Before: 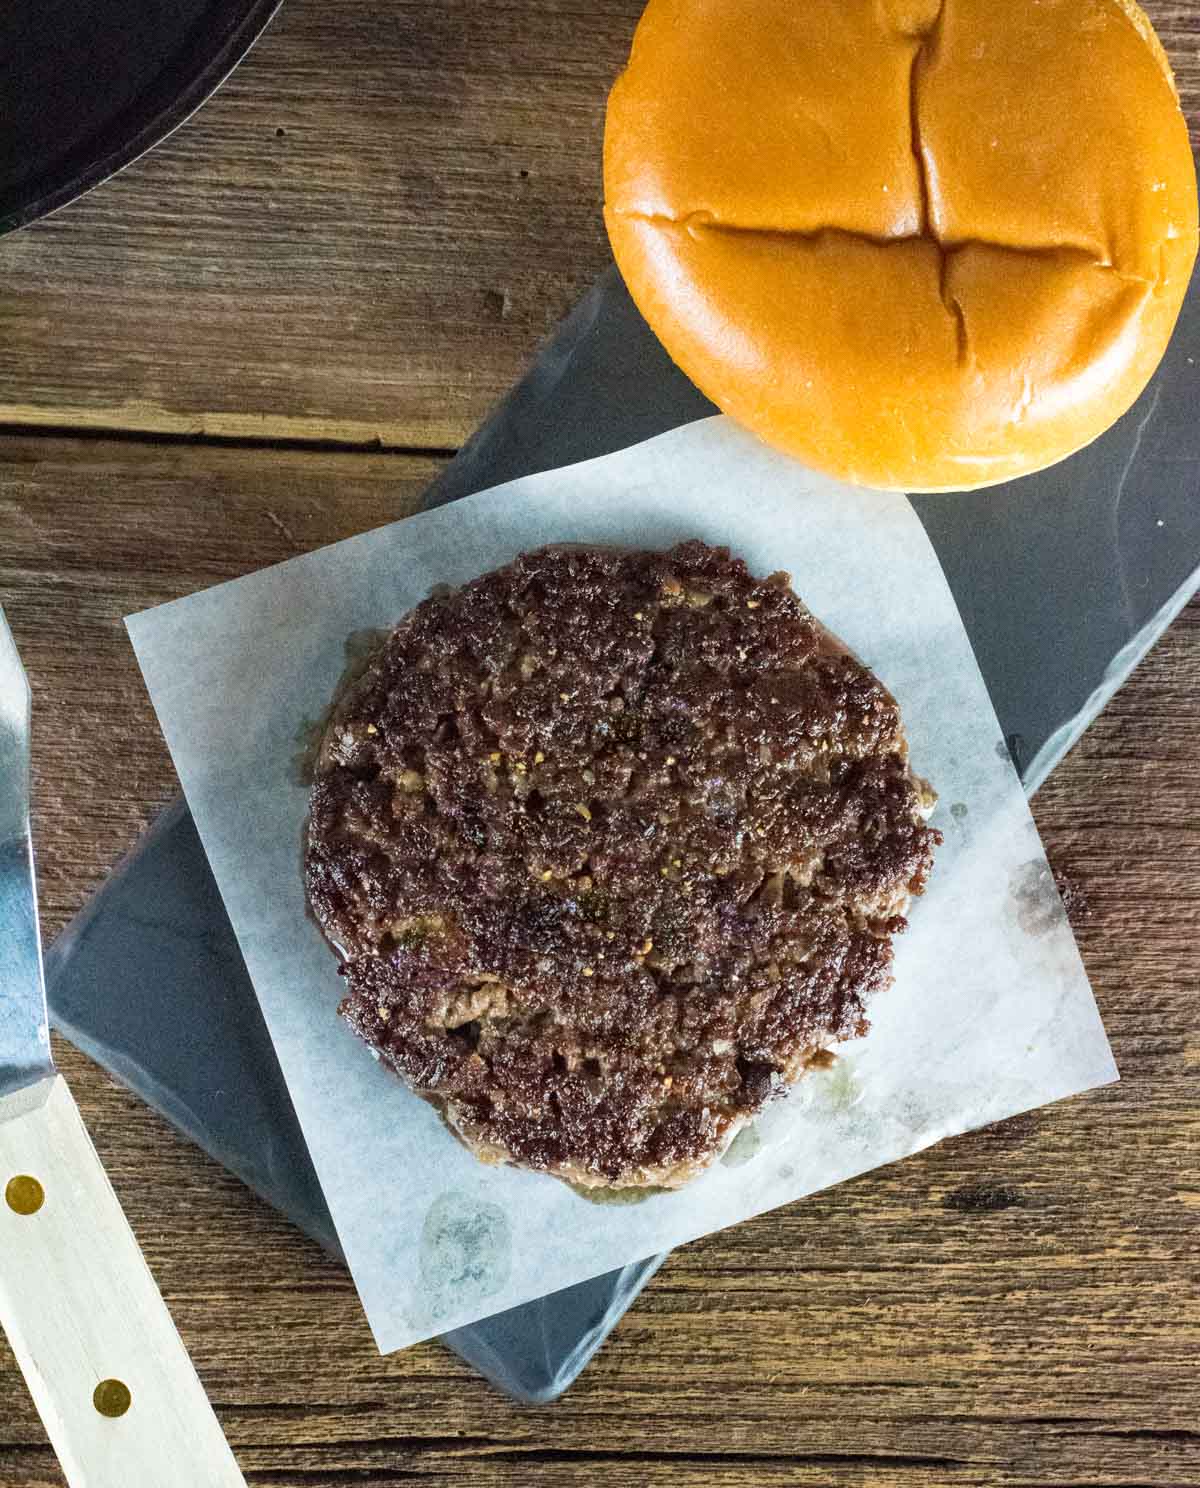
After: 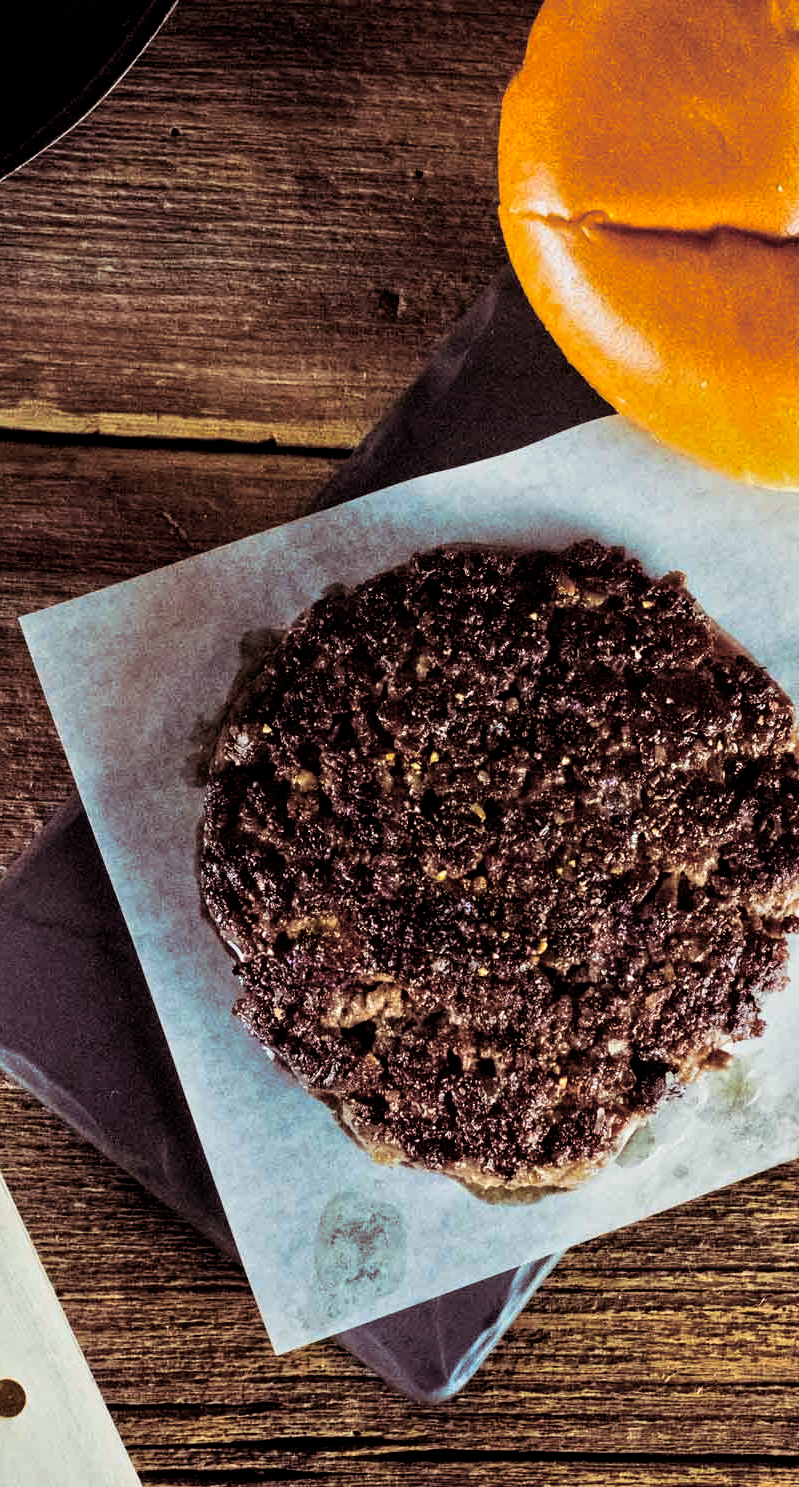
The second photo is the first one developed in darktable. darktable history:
tone equalizer: -8 EV -0.002 EV, -7 EV 0.005 EV, -6 EV -0.008 EV, -5 EV 0.007 EV, -4 EV -0.042 EV, -3 EV -0.233 EV, -2 EV -0.662 EV, -1 EV -0.983 EV, +0 EV -0.969 EV, smoothing diameter 2%, edges refinement/feathering 20, mask exposure compensation -1.57 EV, filter diffusion 5
crop and rotate: left 8.786%, right 24.548%
filmic rgb: black relative exposure -8.2 EV, white relative exposure 2.2 EV, threshold 3 EV, hardness 7.11, latitude 85.74%, contrast 1.696, highlights saturation mix -4%, shadows ↔ highlights balance -2.69%, preserve chrominance no, color science v5 (2021), contrast in shadows safe, contrast in highlights safe, enable highlight reconstruction true
split-toning: shadows › saturation 0.41, highlights › saturation 0, compress 33.55%
white balance: red 1.009, blue 0.985
